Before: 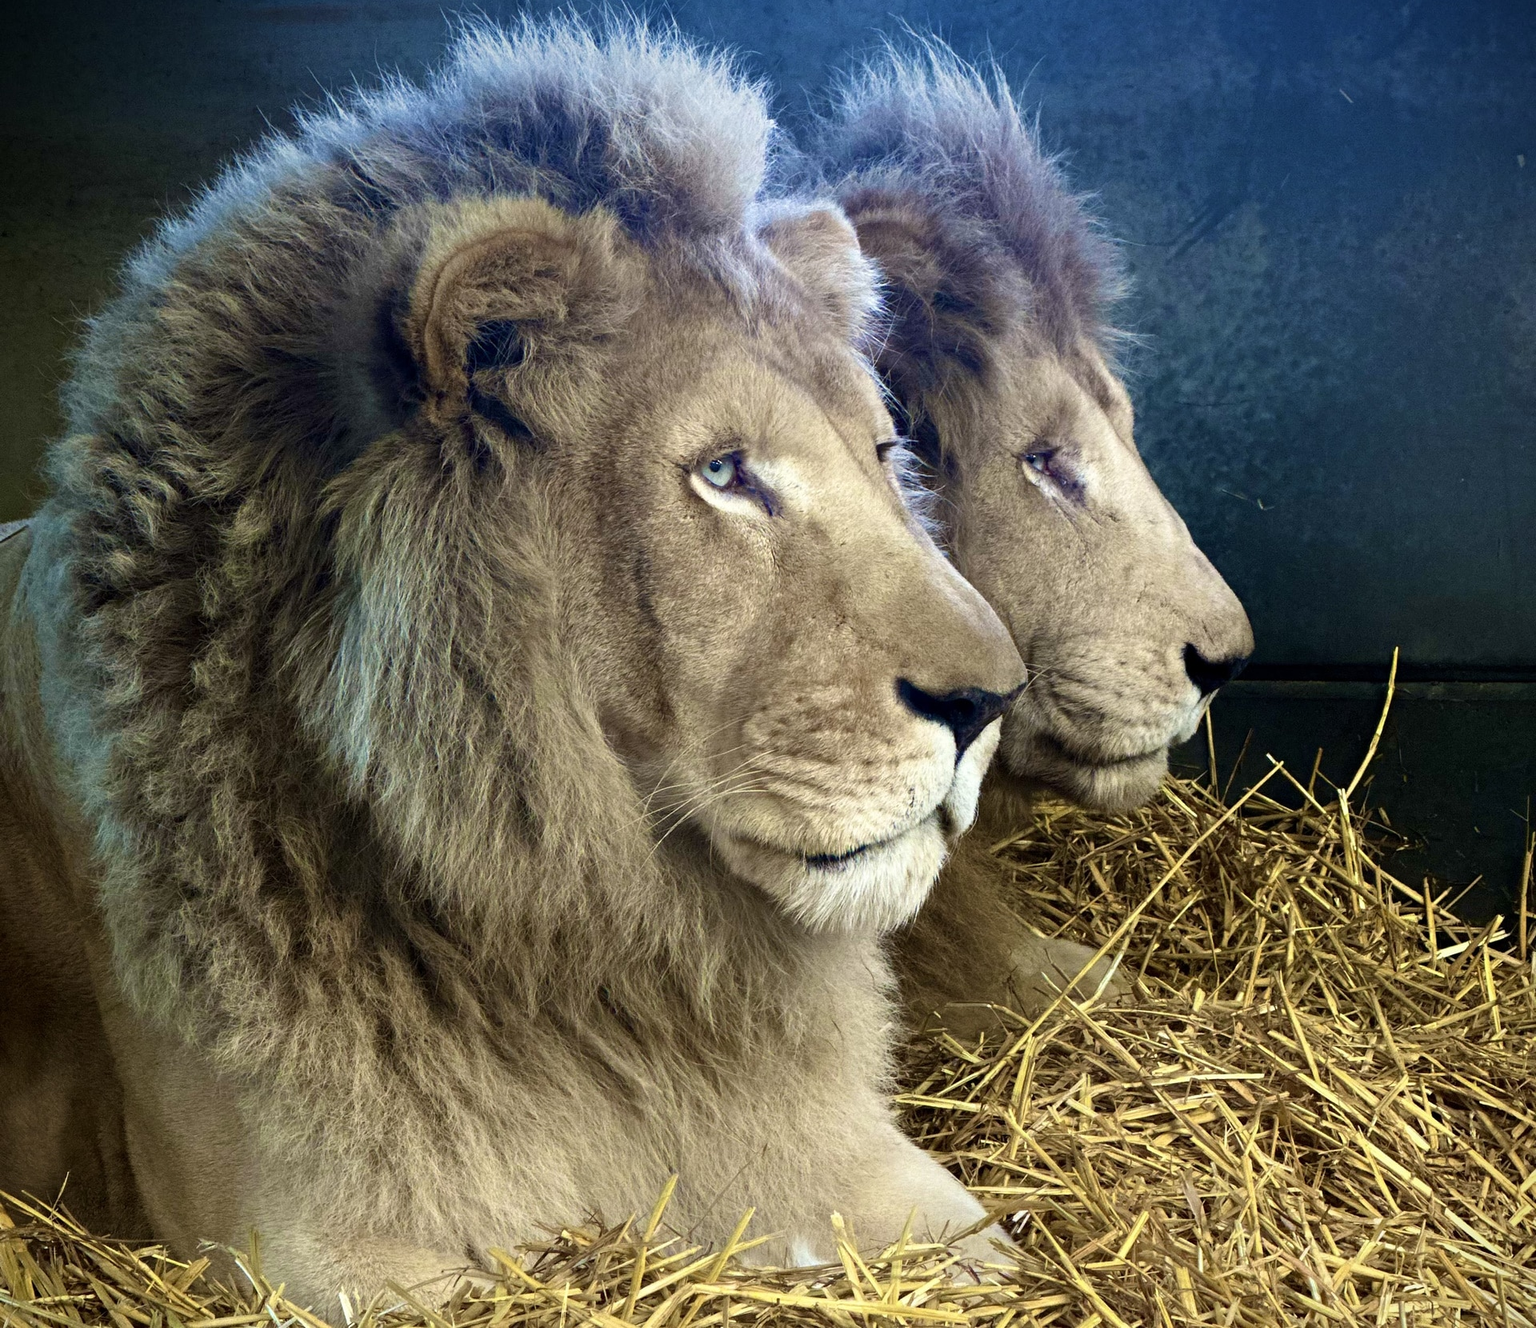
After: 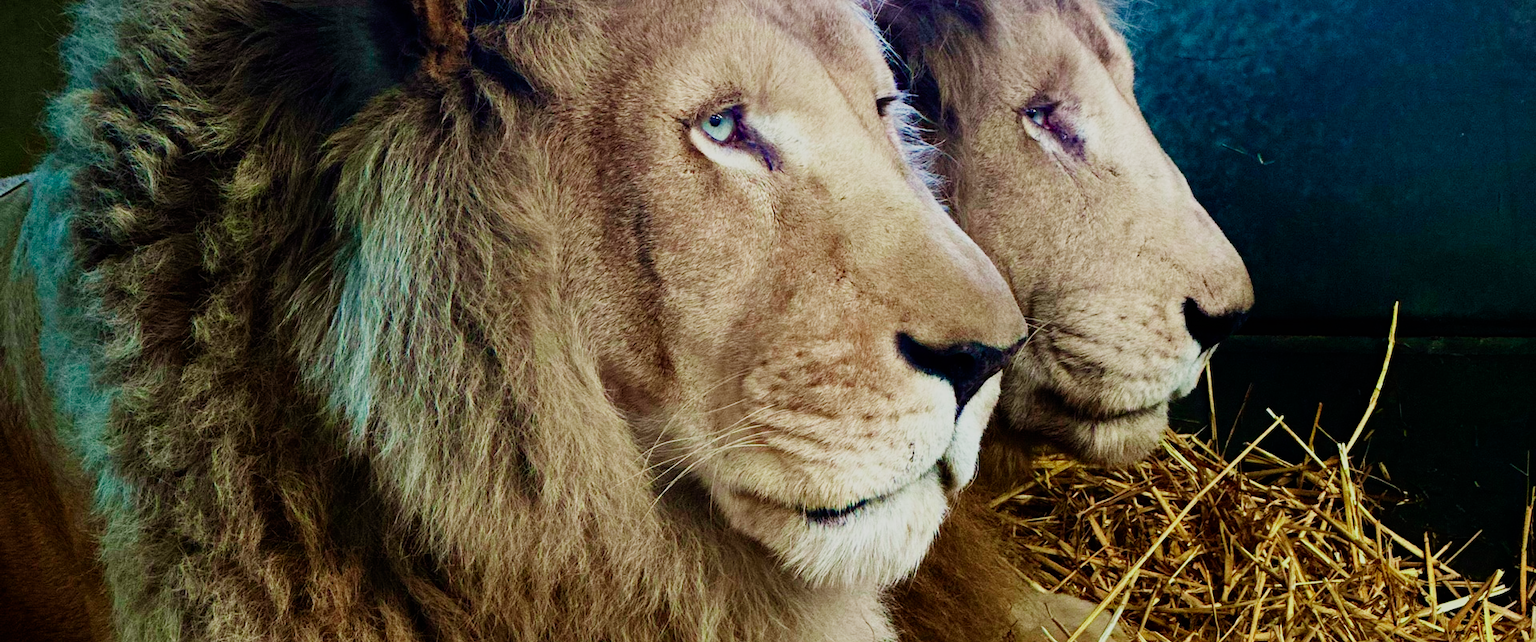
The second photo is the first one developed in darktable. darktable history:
crop and rotate: top 26.056%, bottom 25.543%
sigmoid: skew -0.2, preserve hue 0%, red attenuation 0.1, red rotation 0.035, green attenuation 0.1, green rotation -0.017, blue attenuation 0.15, blue rotation -0.052, base primaries Rec2020
color contrast: green-magenta contrast 1.73, blue-yellow contrast 1.15
